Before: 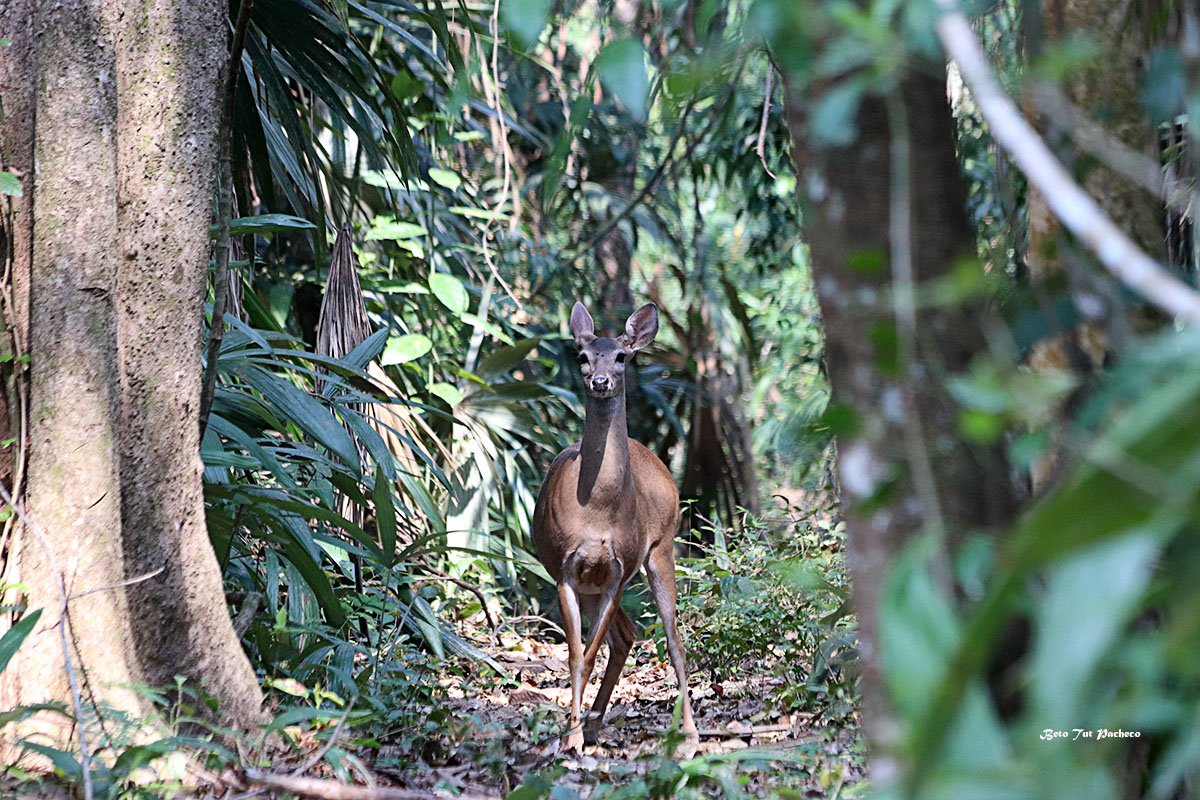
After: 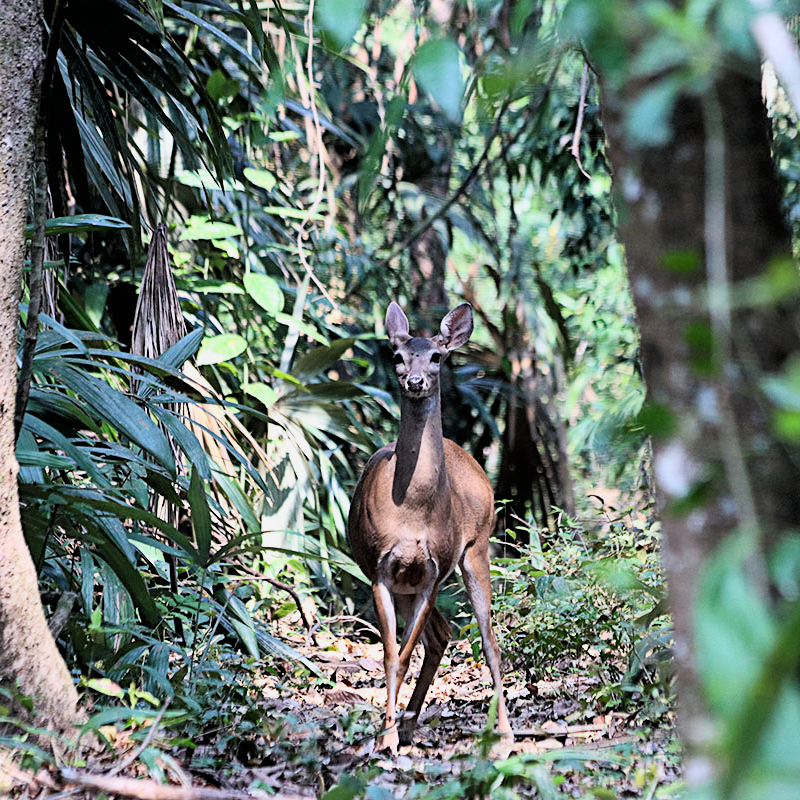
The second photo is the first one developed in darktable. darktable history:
tone curve: curves: ch0 [(0, 0) (0.082, 0.02) (0.129, 0.078) (0.275, 0.301) (0.67, 0.809) (1, 1)], color space Lab, linked channels, preserve colors none
crop and rotate: left 15.446%, right 17.836%
exposure: exposure -0.293 EV, compensate highlight preservation false
